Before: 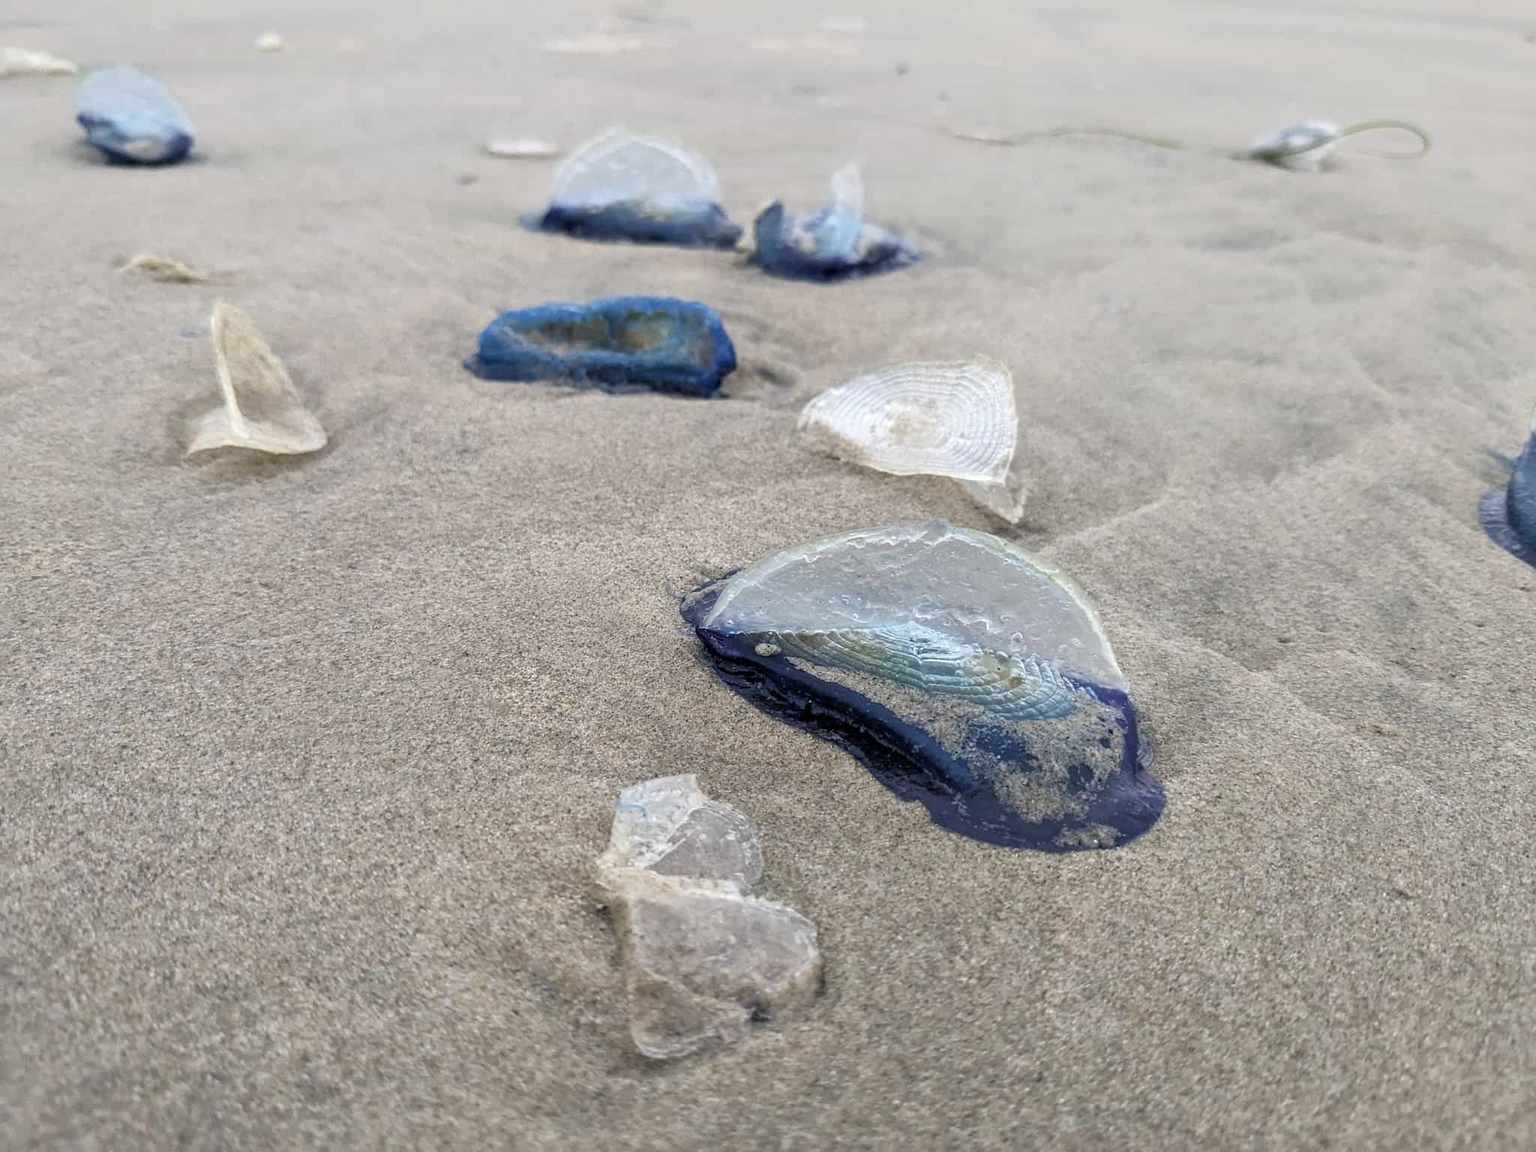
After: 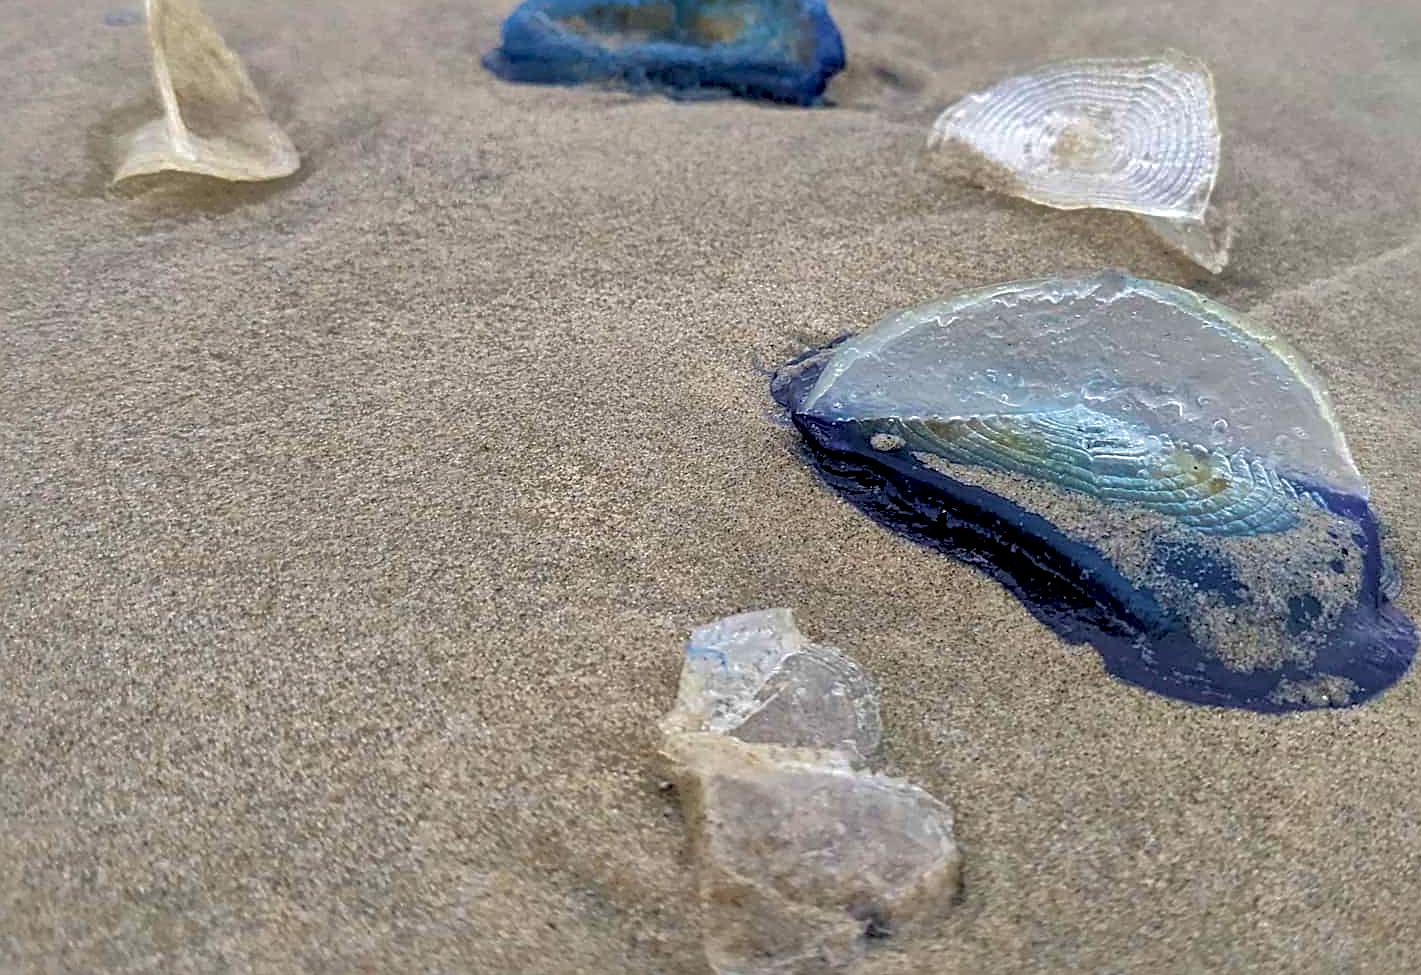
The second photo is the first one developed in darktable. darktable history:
crop: left 6.676%, top 27.662%, right 23.939%, bottom 8.858%
velvia: strength 39.95%
sharpen: on, module defaults
exposure: black level correction 0.01, exposure 0.016 EV, compensate exposure bias true, compensate highlight preservation false
shadows and highlights: shadows 39.3, highlights -60.11
